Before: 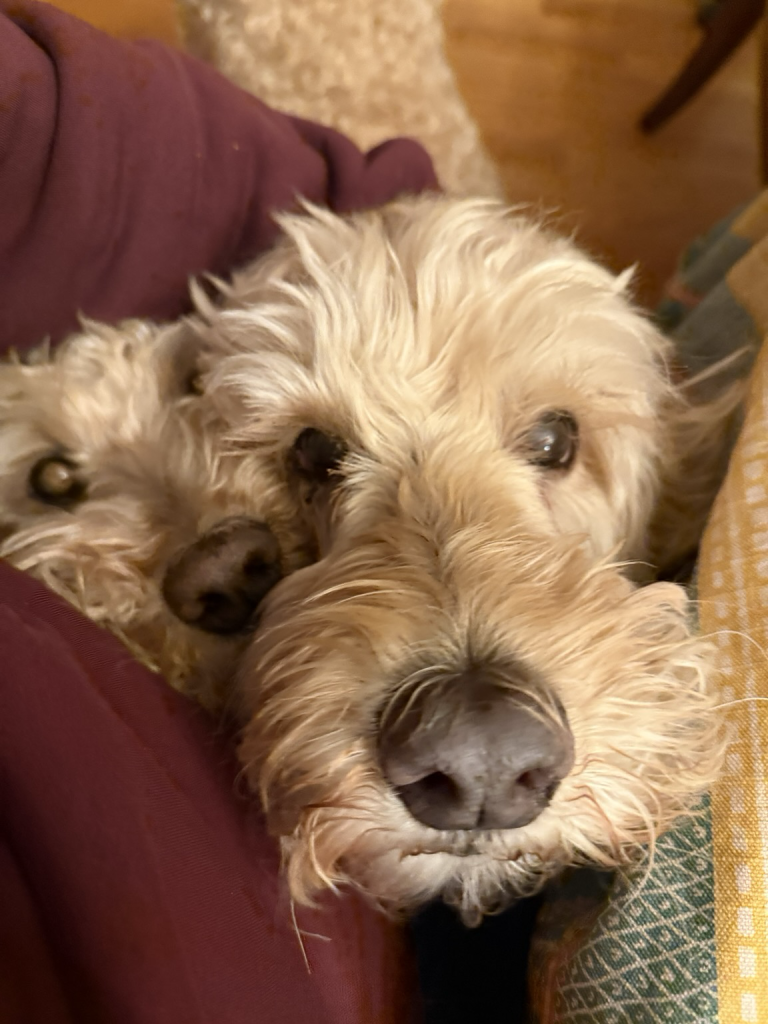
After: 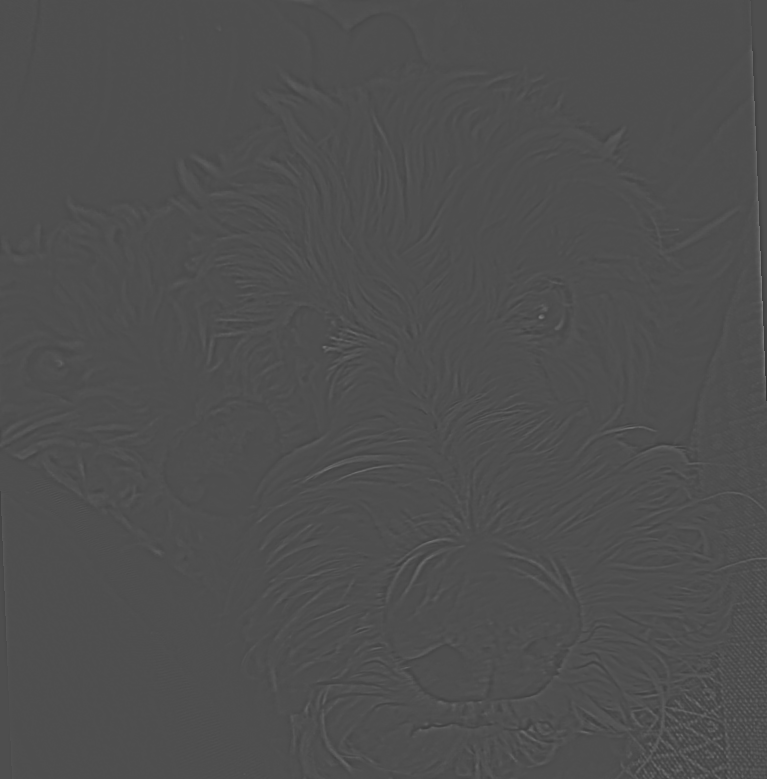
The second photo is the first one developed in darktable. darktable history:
color balance rgb: linear chroma grading › global chroma 40.15%, perceptual saturation grading › global saturation 60.58%, perceptual saturation grading › highlights 20.44%, perceptual saturation grading › shadows -50.36%, perceptual brilliance grading › highlights 2.19%, perceptual brilliance grading › mid-tones -50.36%, perceptual brilliance grading › shadows -50.36%
color balance: on, module defaults
highpass: sharpness 9.84%, contrast boost 9.94%
crop and rotate: left 2.991%, top 13.302%, right 1.981%, bottom 12.636%
local contrast: on, module defaults
contrast brightness saturation: contrast -0.26, saturation -0.43
rotate and perspective: rotation -2.29°, automatic cropping off
